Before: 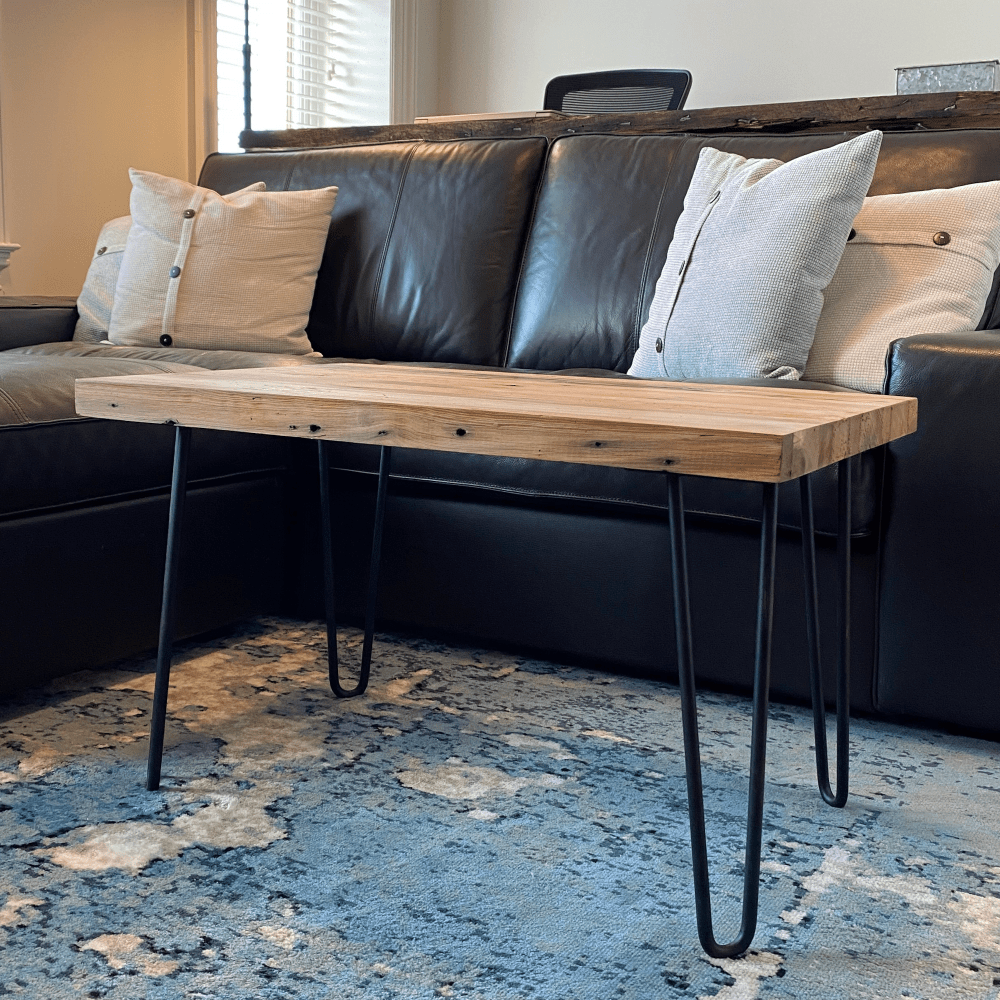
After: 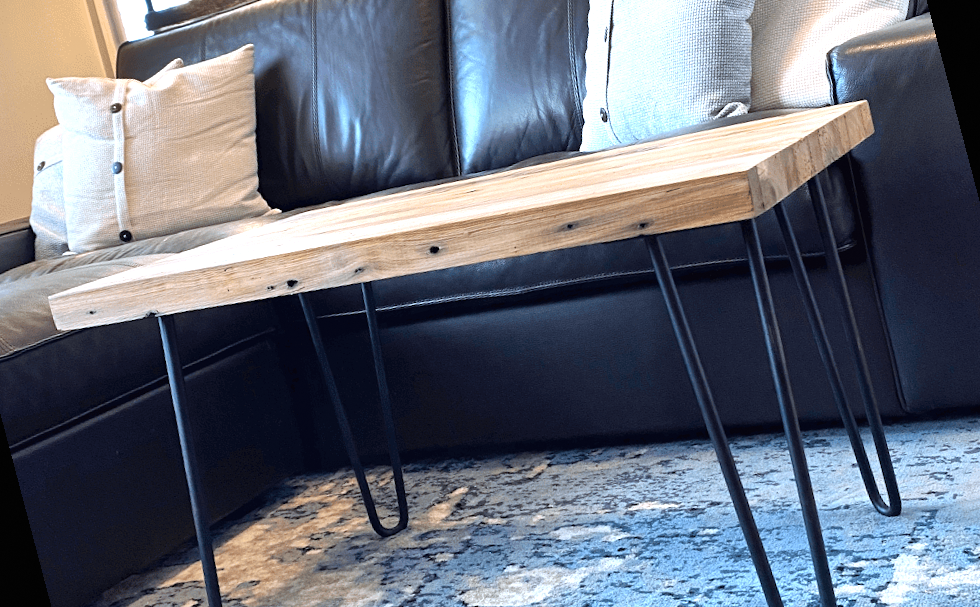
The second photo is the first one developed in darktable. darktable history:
white balance: red 0.931, blue 1.11
exposure: black level correction 0, exposure 1 EV, compensate exposure bias true, compensate highlight preservation false
grain: coarseness 0.81 ISO, strength 1.34%, mid-tones bias 0%
shadows and highlights: shadows 43.71, white point adjustment -1.46, soften with gaussian
rotate and perspective: rotation -14.8°, crop left 0.1, crop right 0.903, crop top 0.25, crop bottom 0.748
